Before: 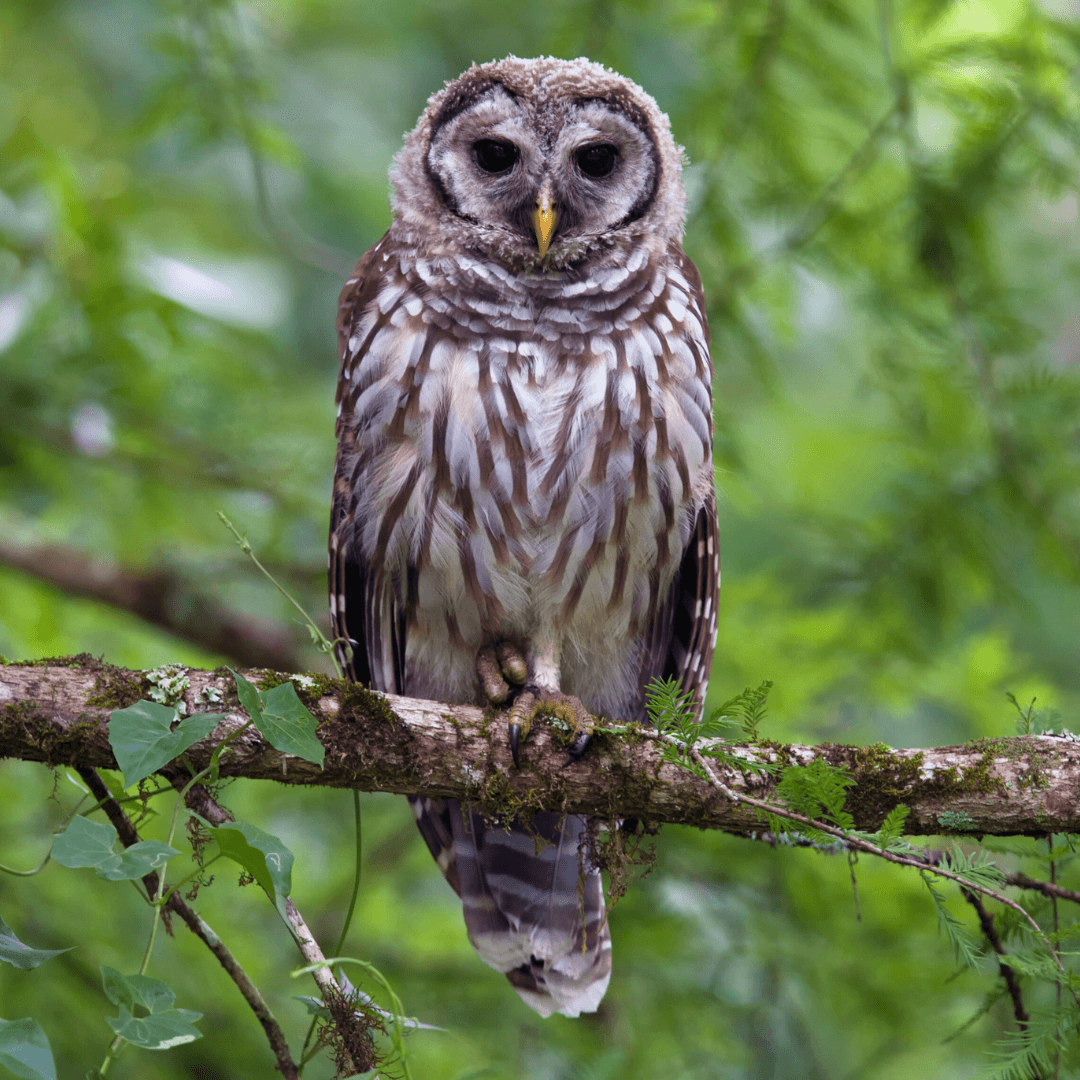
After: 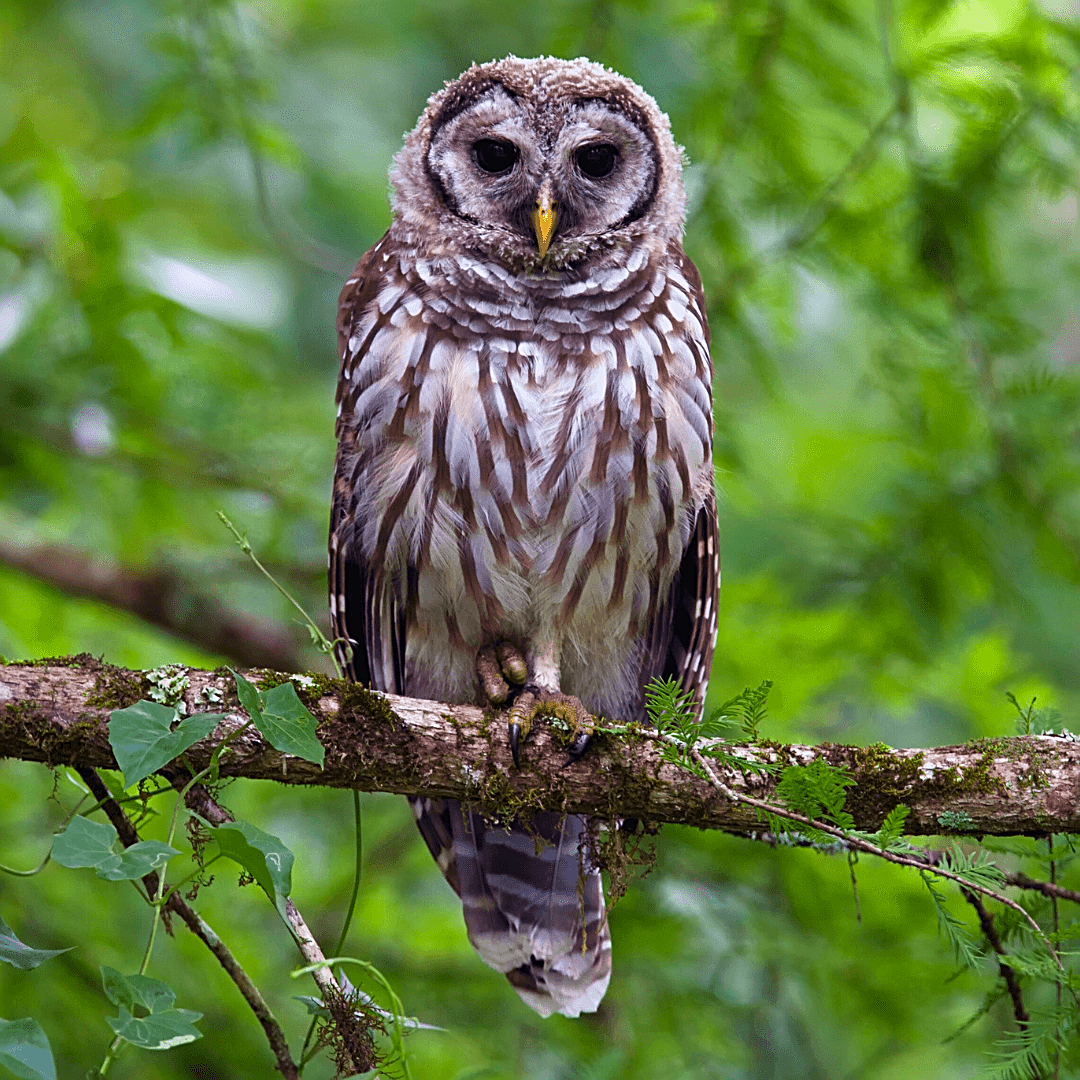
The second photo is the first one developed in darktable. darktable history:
contrast brightness saturation: contrast 0.09, saturation 0.28
sharpen: amount 0.75
